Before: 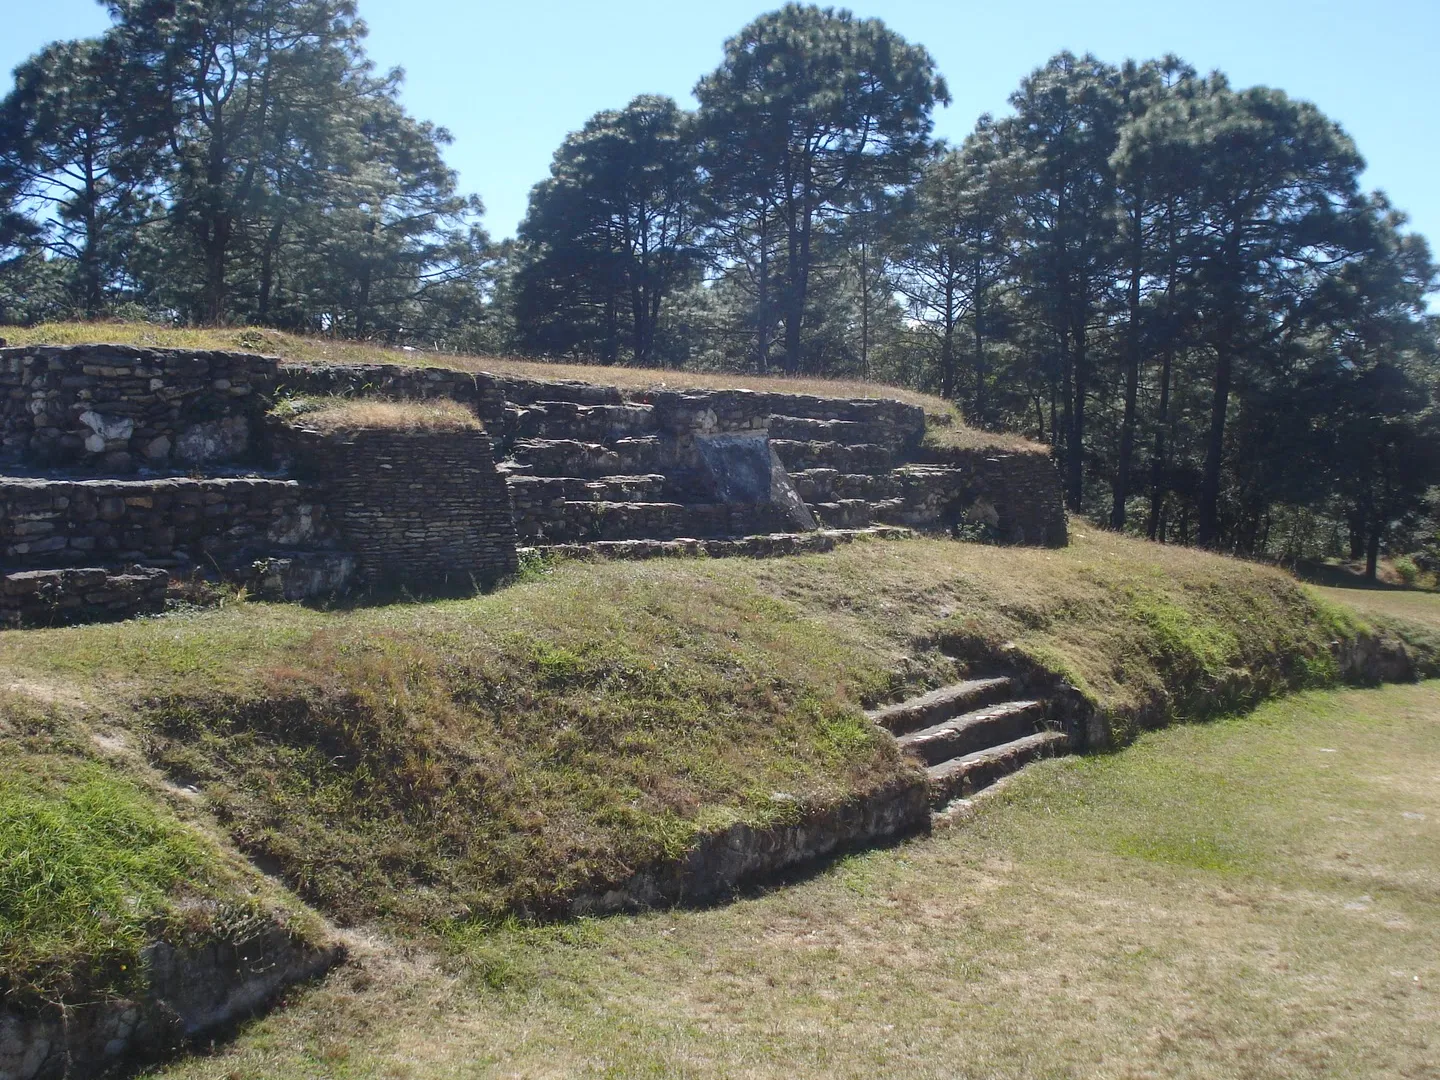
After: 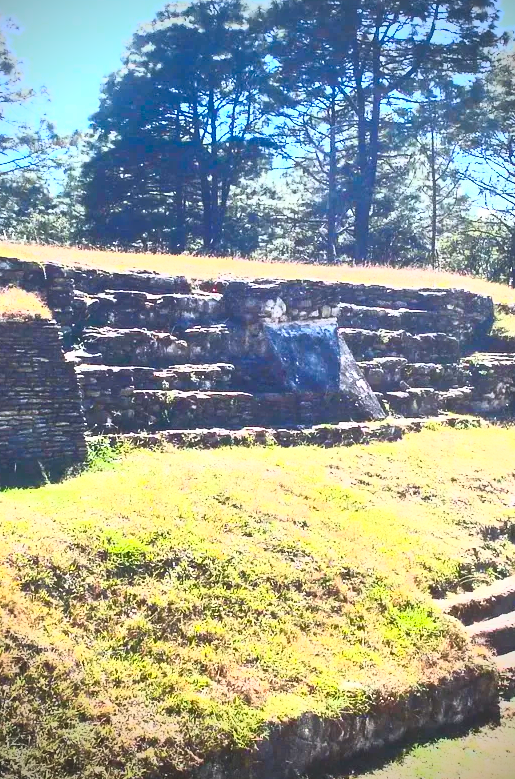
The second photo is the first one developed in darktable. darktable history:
crop and rotate: left 29.95%, top 10.325%, right 34.246%, bottom 17.49%
exposure: black level correction 0, exposure 0.499 EV, compensate highlight preservation false
contrast brightness saturation: contrast 0.993, brightness 0.982, saturation 0.998
vignetting: brightness -0.705, saturation -0.488
